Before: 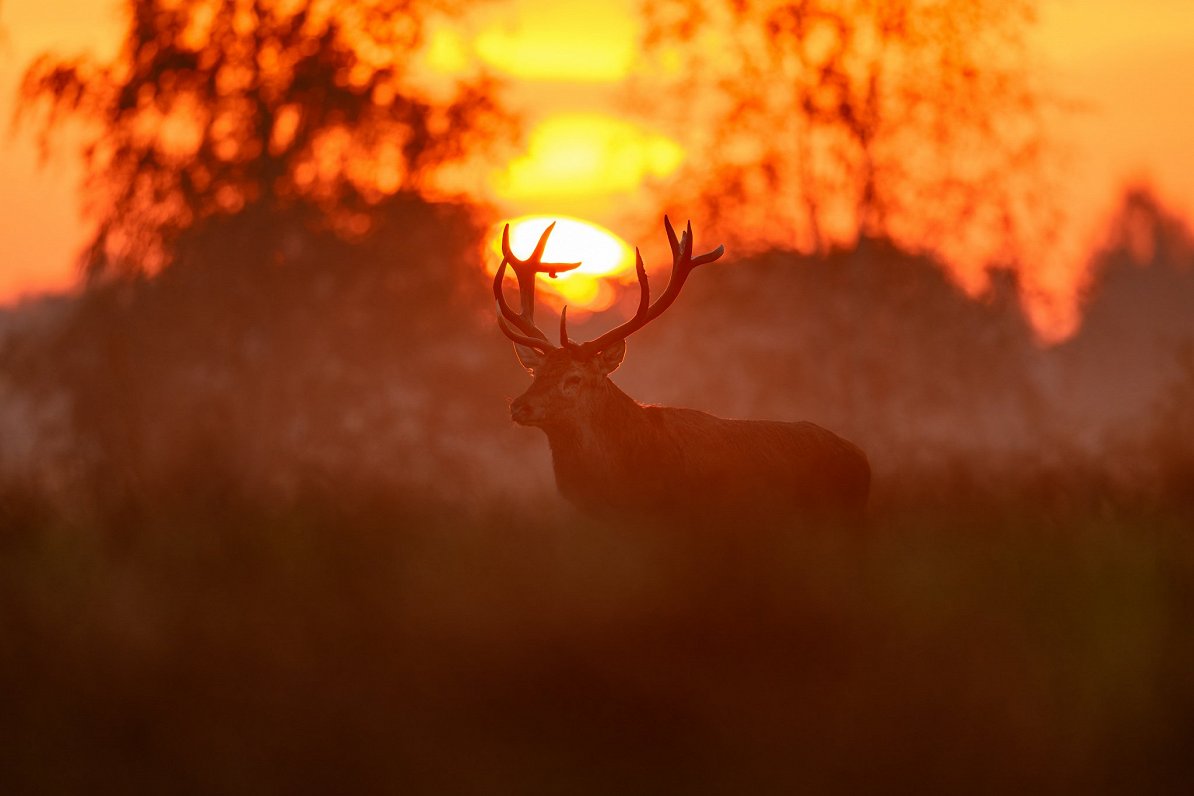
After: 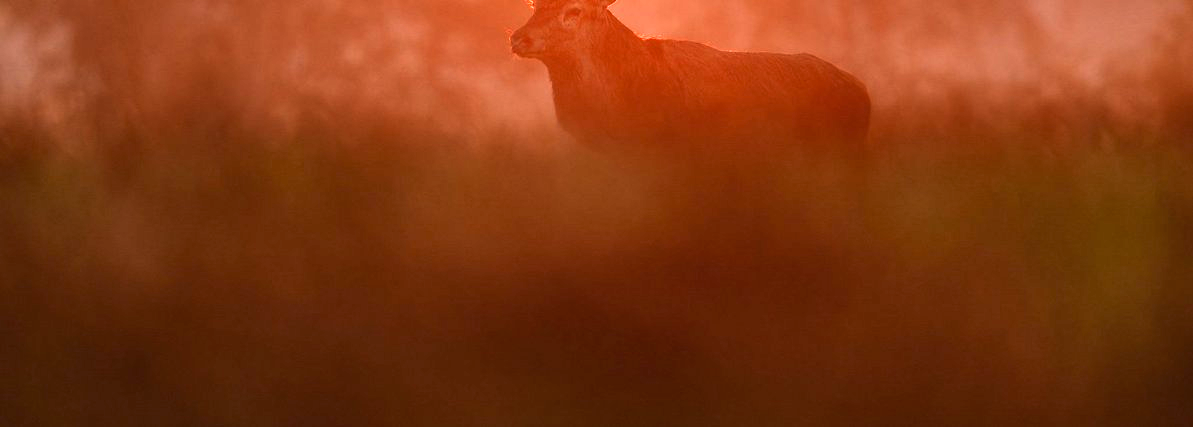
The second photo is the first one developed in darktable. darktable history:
tone curve: curves: ch0 [(0.016, 0.023) (0.248, 0.252) (0.732, 0.797) (1, 1)], color space Lab, linked channels, preserve colors none
crop and rotate: top 46.237%
exposure: black level correction 0, exposure 1.2 EV, compensate exposure bias true, compensate highlight preservation false
